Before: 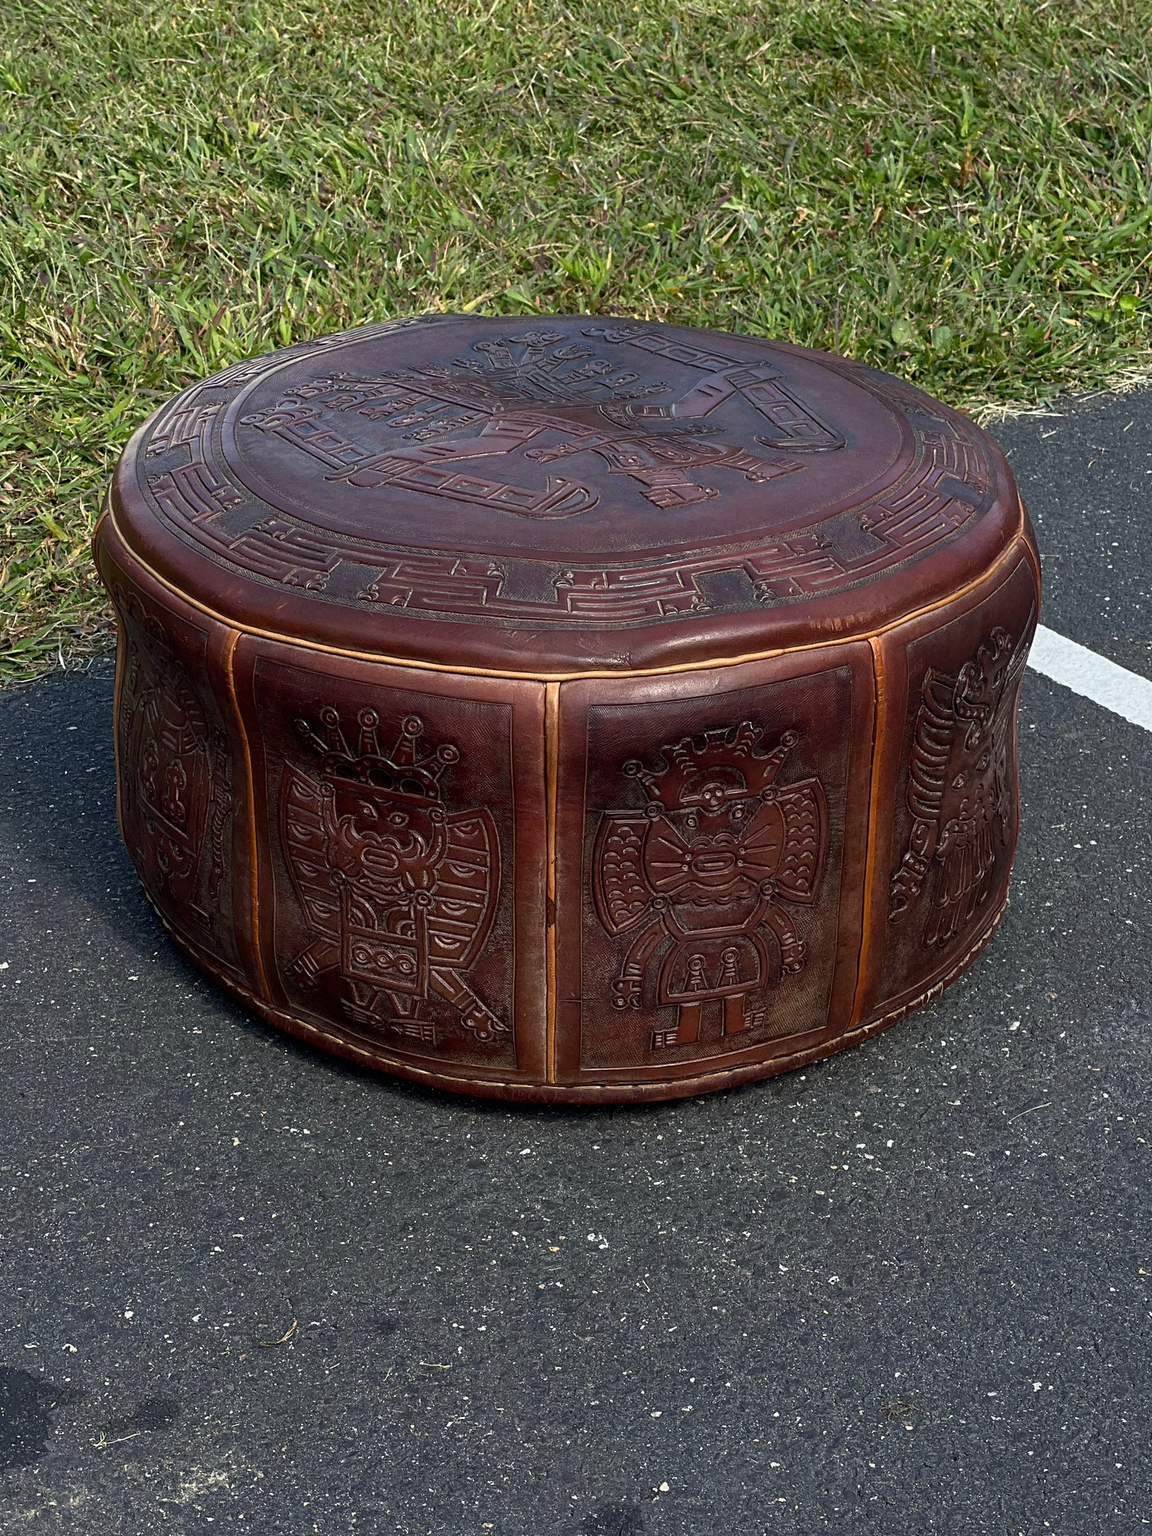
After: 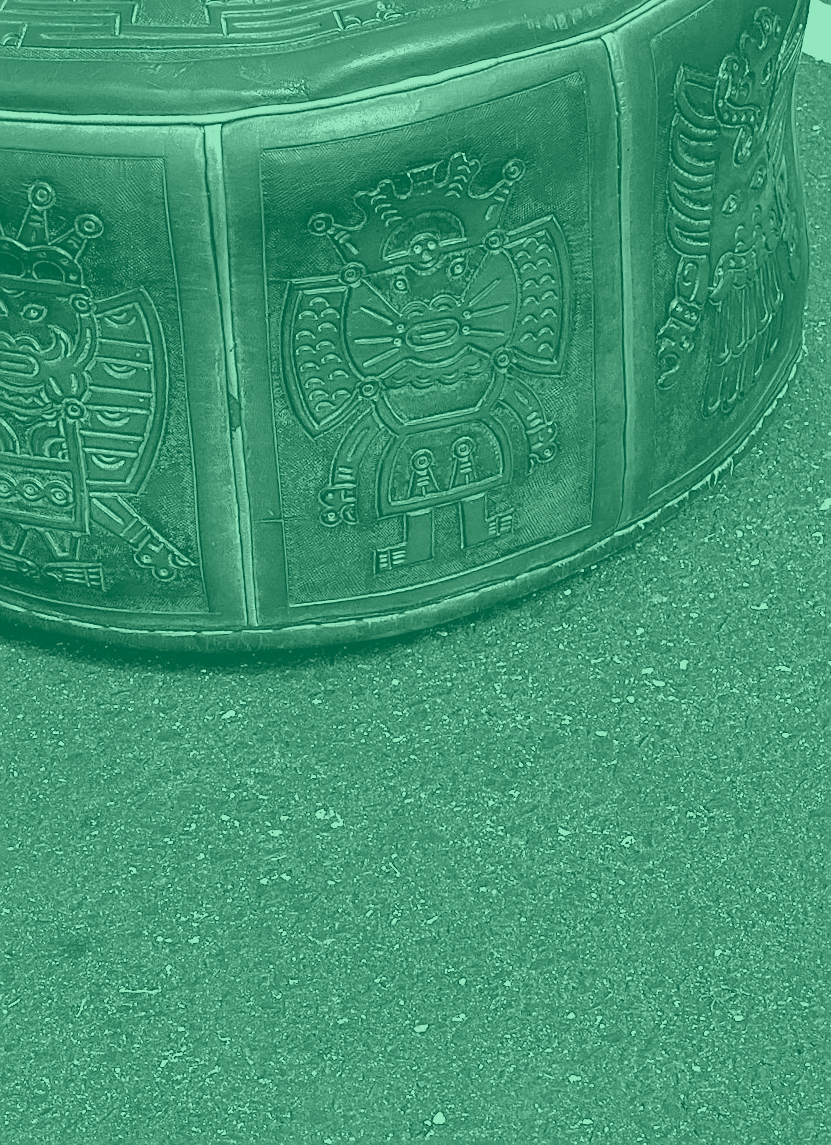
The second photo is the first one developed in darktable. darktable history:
crop: left 34.479%, top 38.822%, right 13.718%, bottom 5.172%
shadows and highlights: highlights color adjustment 0%, low approximation 0.01, soften with gaussian
sharpen: on, module defaults
exposure: black level correction 0, exposure 1 EV, compensate exposure bias true, compensate highlight preservation false
colorize: hue 147.6°, saturation 65%, lightness 21.64%
rotate and perspective: rotation -4.98°, automatic cropping off
